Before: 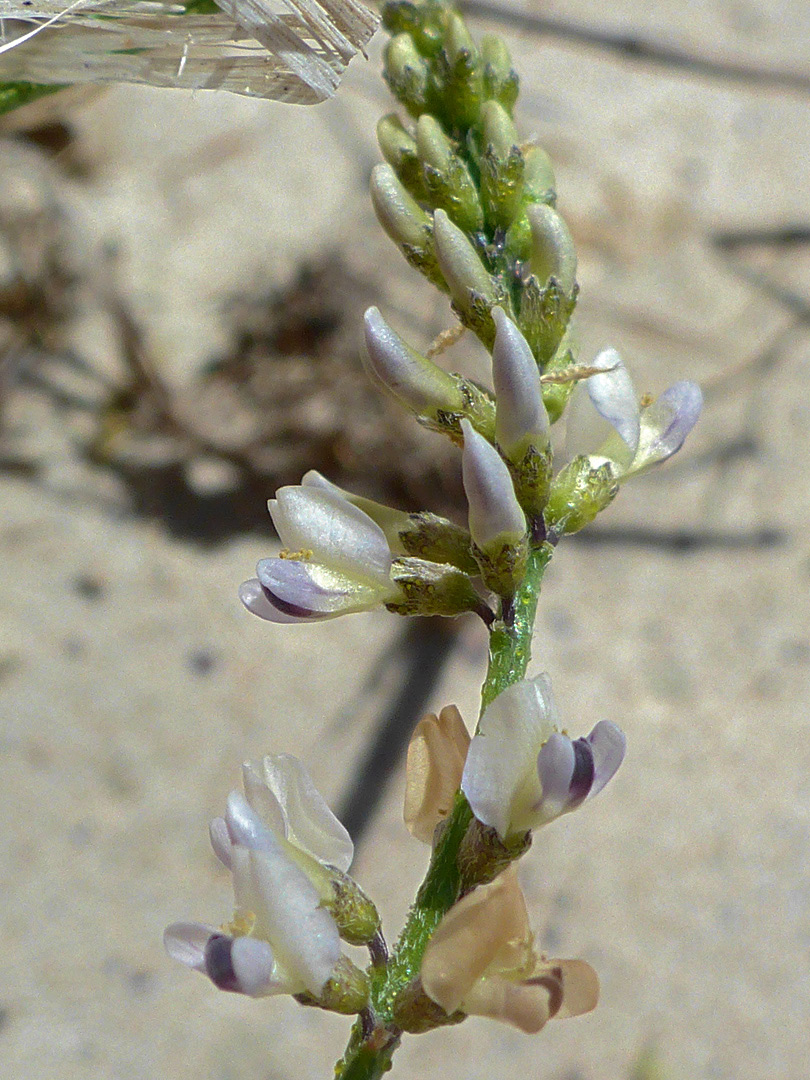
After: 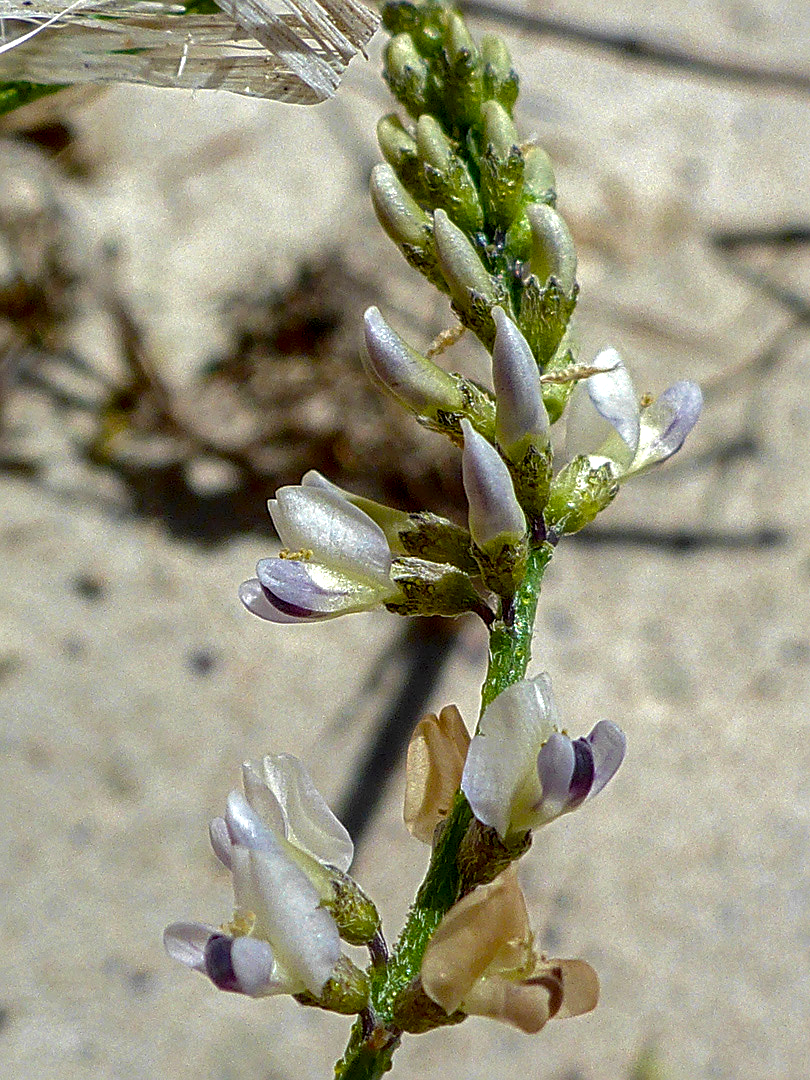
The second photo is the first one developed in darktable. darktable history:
sharpen: on, module defaults
local contrast: detail 154%
color balance rgb: perceptual saturation grading › global saturation 20%, perceptual saturation grading › highlights -25.446%, perceptual saturation grading › shadows 49.28%
